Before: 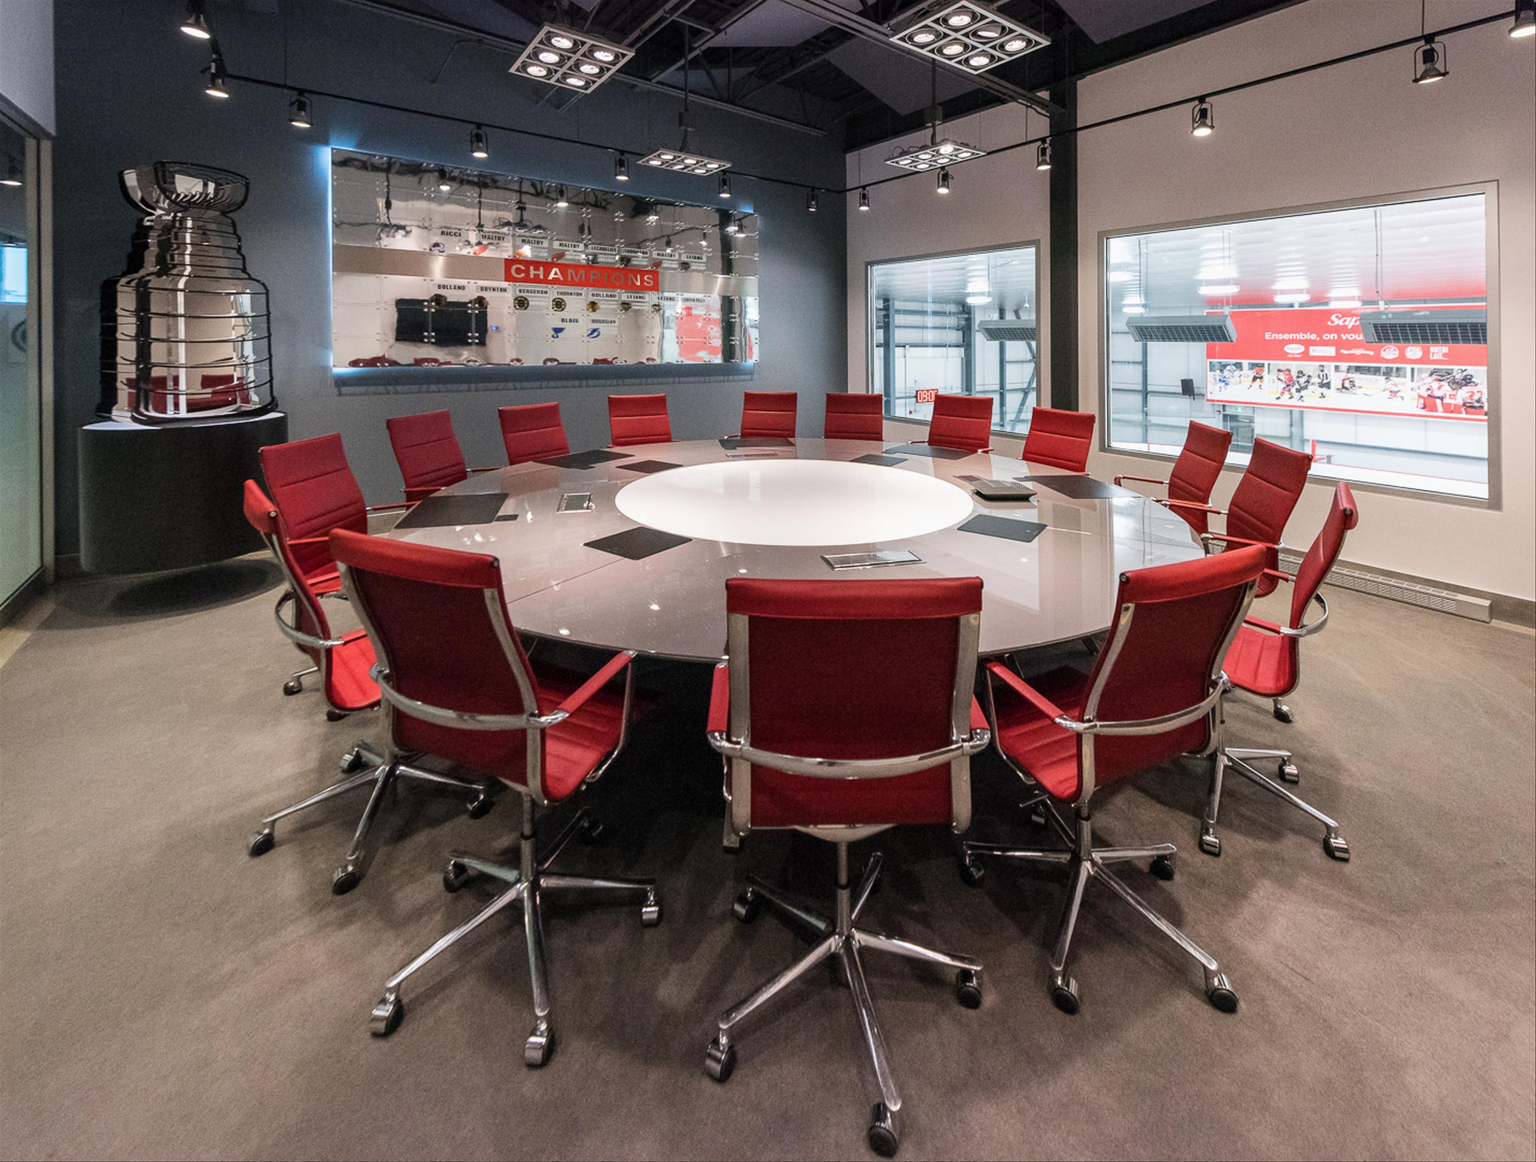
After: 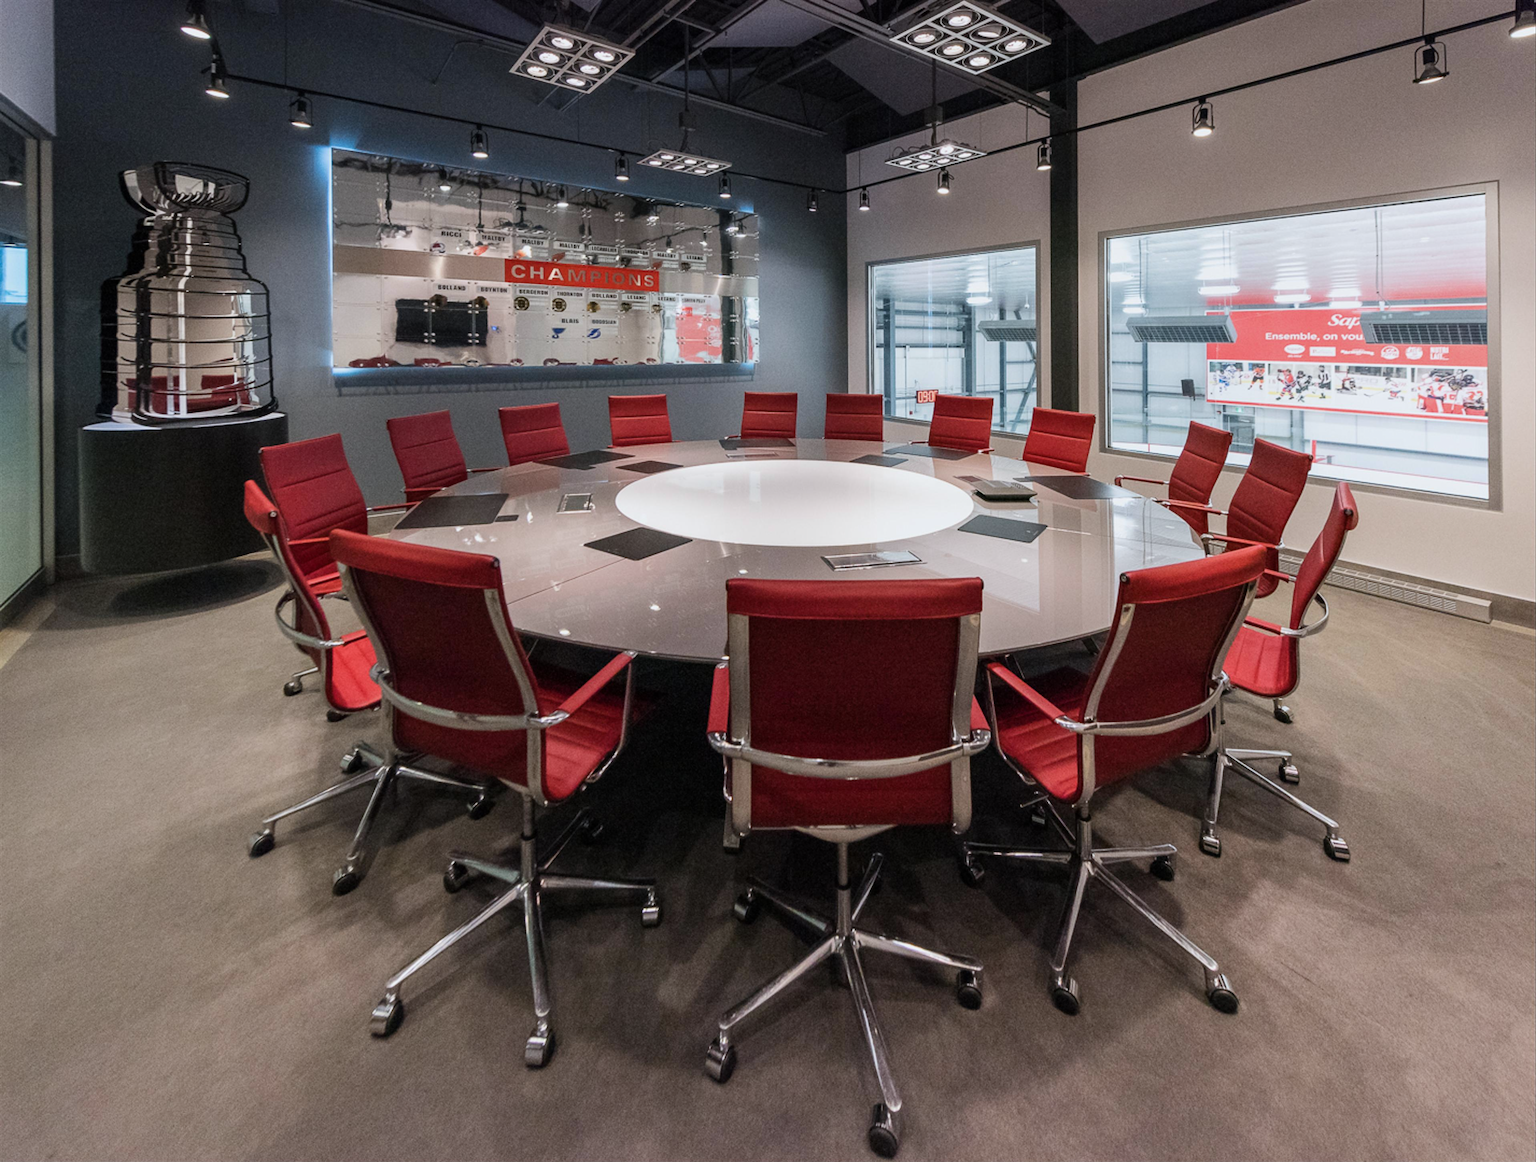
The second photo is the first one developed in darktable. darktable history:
exposure: exposure -0.157 EV, compensate highlight preservation false
white balance: red 0.982, blue 1.018
